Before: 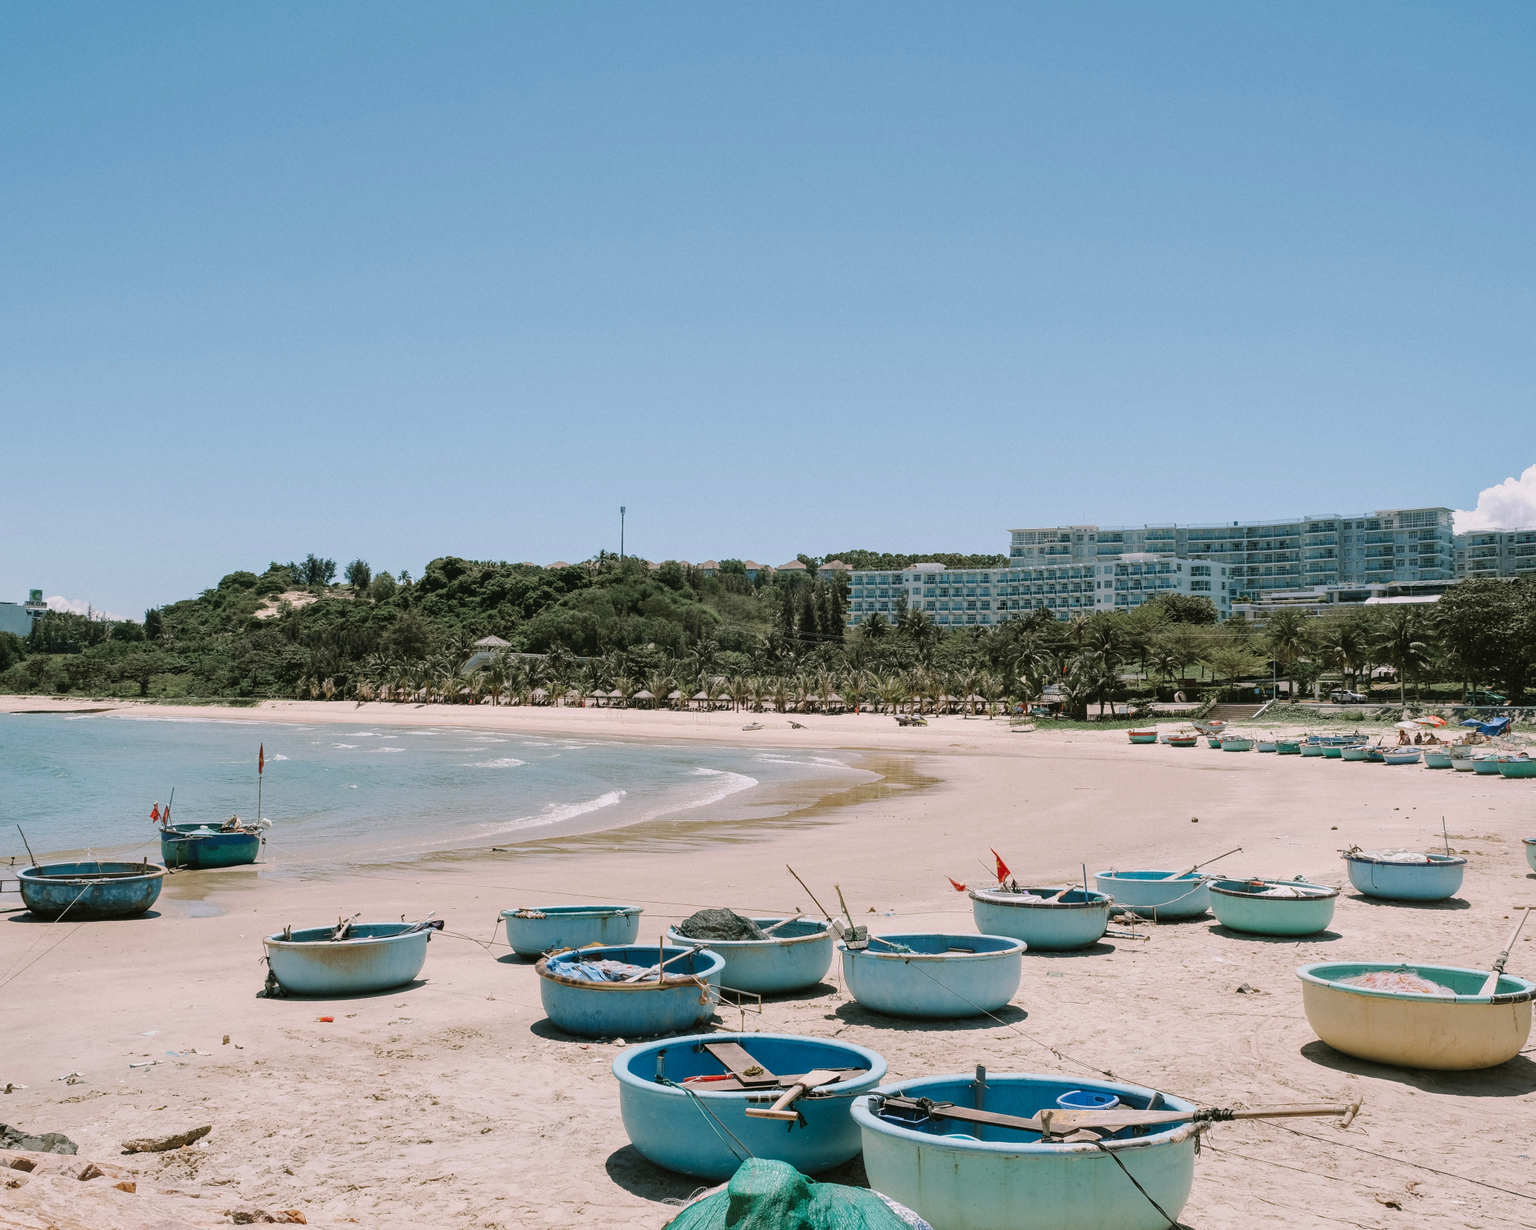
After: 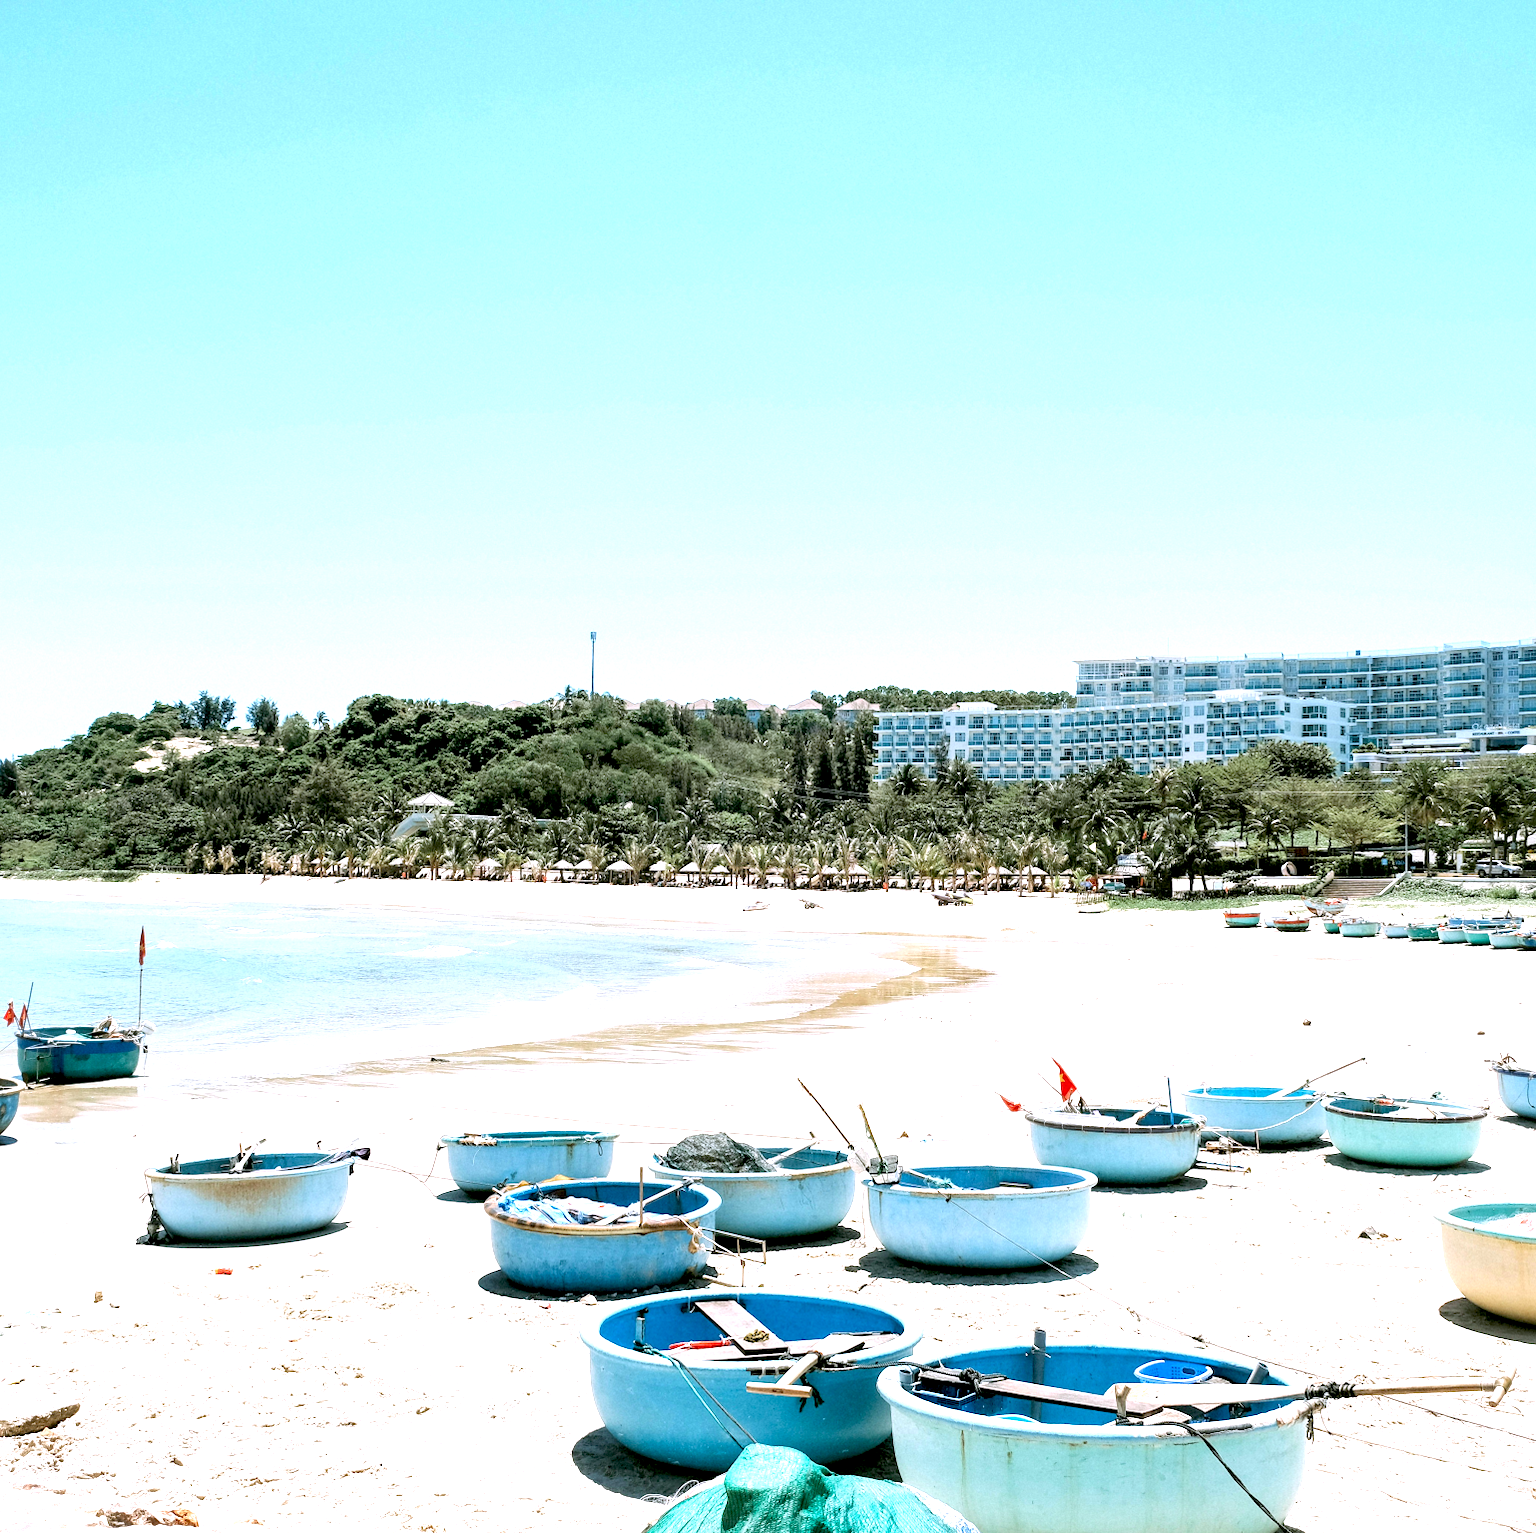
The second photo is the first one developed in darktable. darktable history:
exposure: black level correction 0.009, exposure 1.425 EV, compensate highlight preservation false
crop and rotate: left 9.597%, right 10.195%
white balance: red 0.954, blue 1.079
